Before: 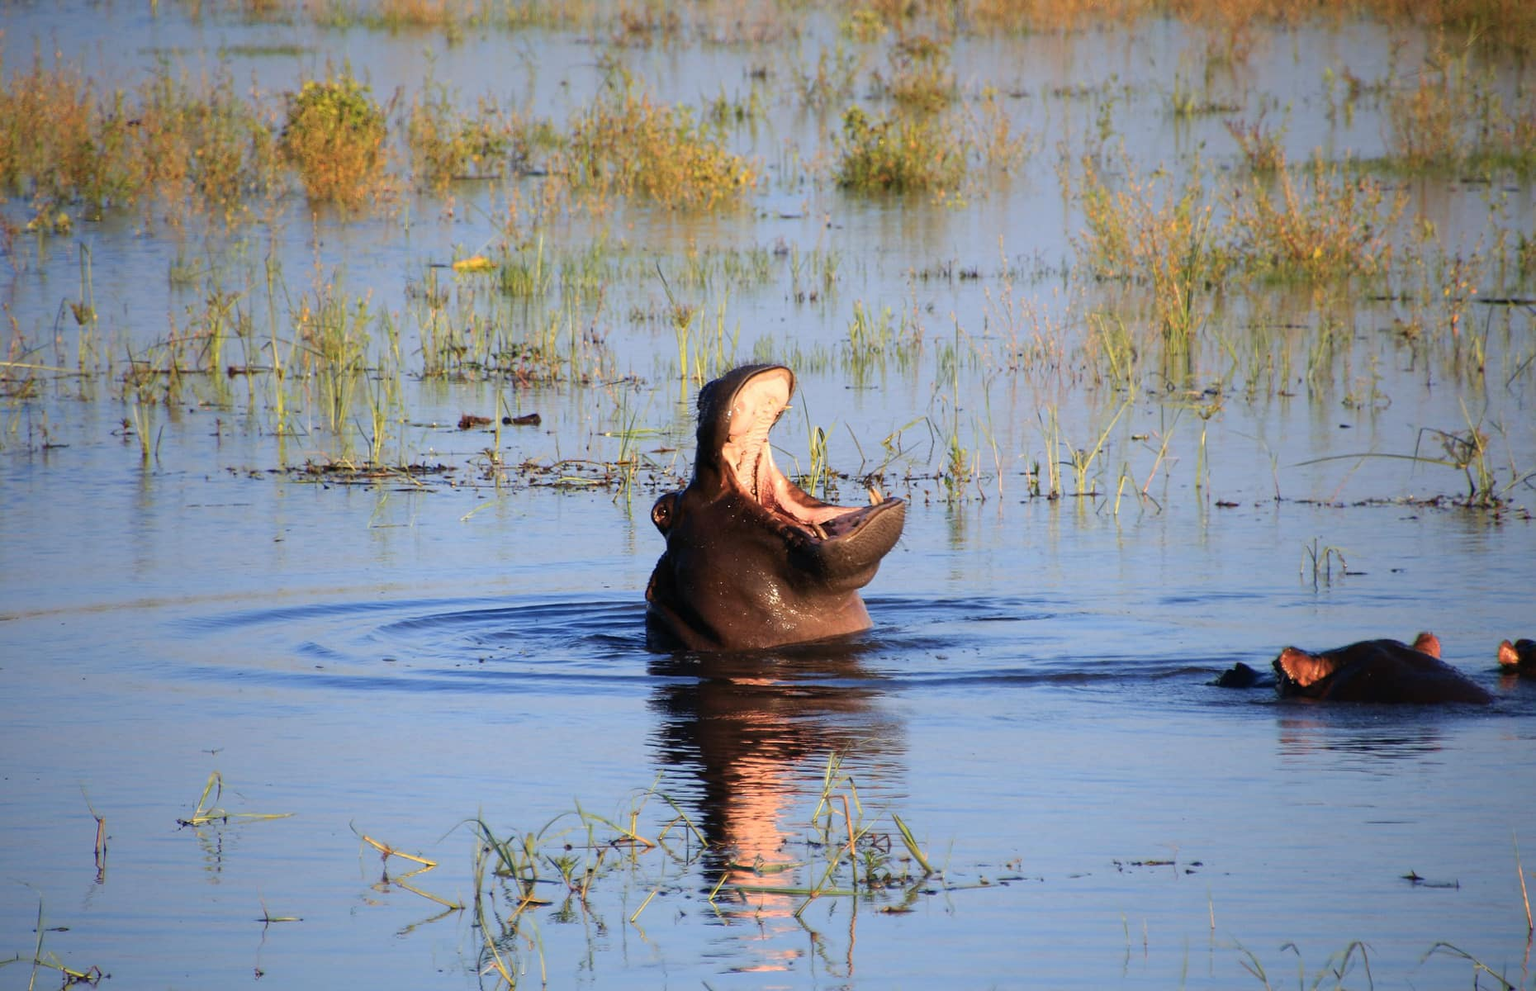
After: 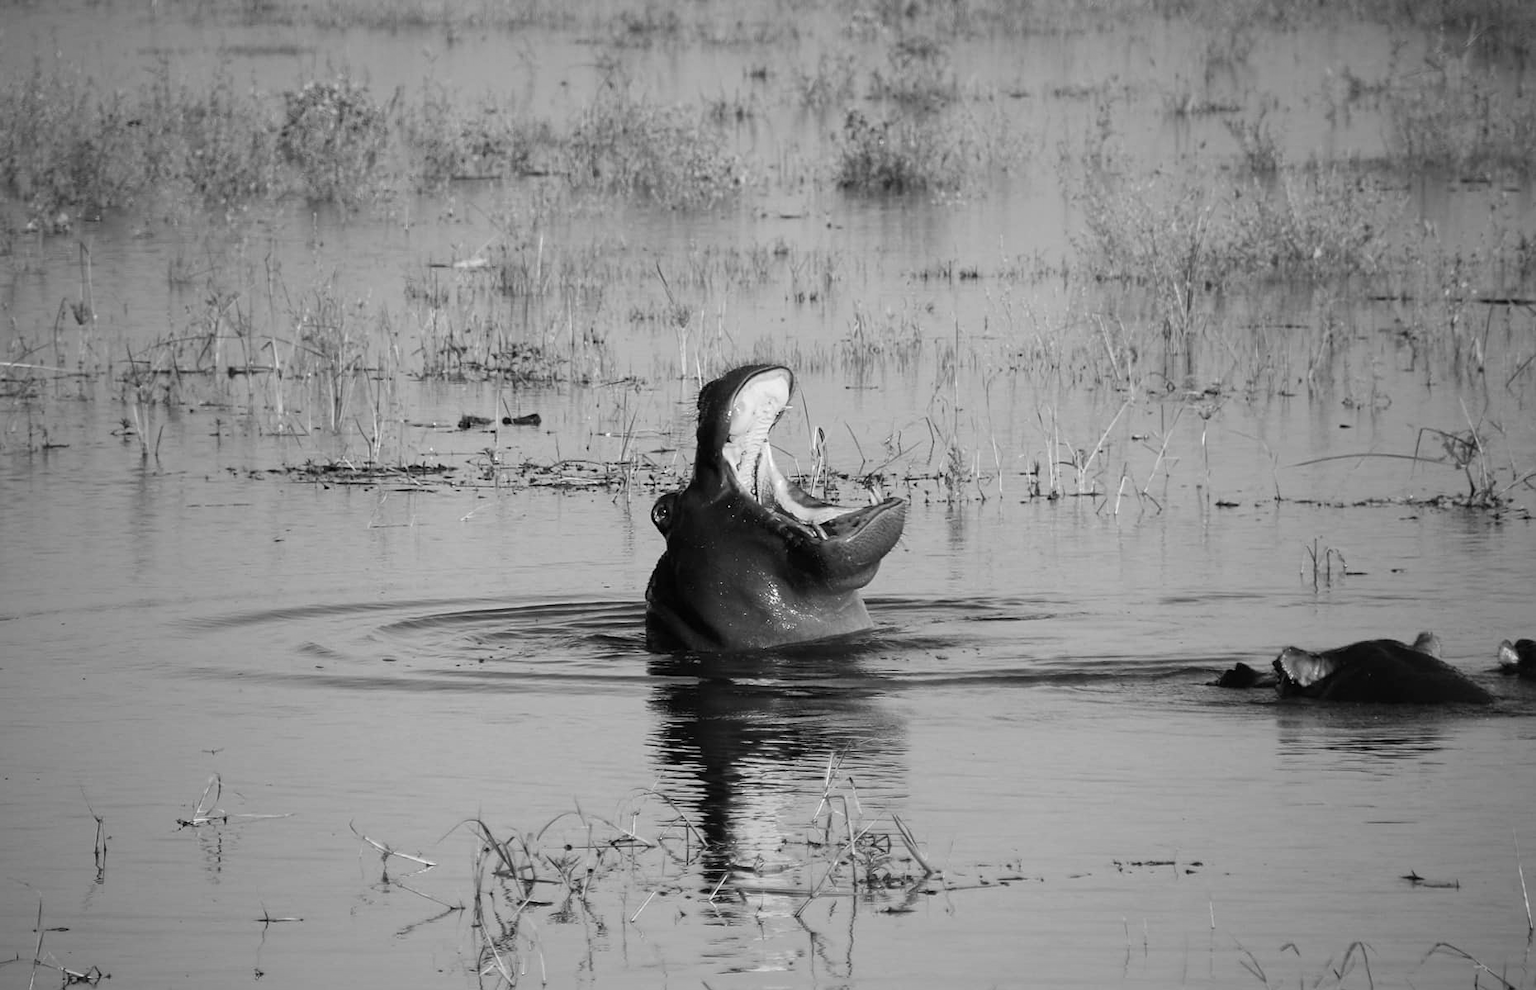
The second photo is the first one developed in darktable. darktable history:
white balance: red 0.986, blue 1.01
sharpen: amount 0.2
monochrome: on, module defaults
color balance: output saturation 120%
color balance rgb: shadows lift › chroma 4.41%, shadows lift › hue 27°, power › chroma 2.5%, power › hue 70°, highlights gain › chroma 1%, highlights gain › hue 27°, saturation formula JzAzBz (2021)
